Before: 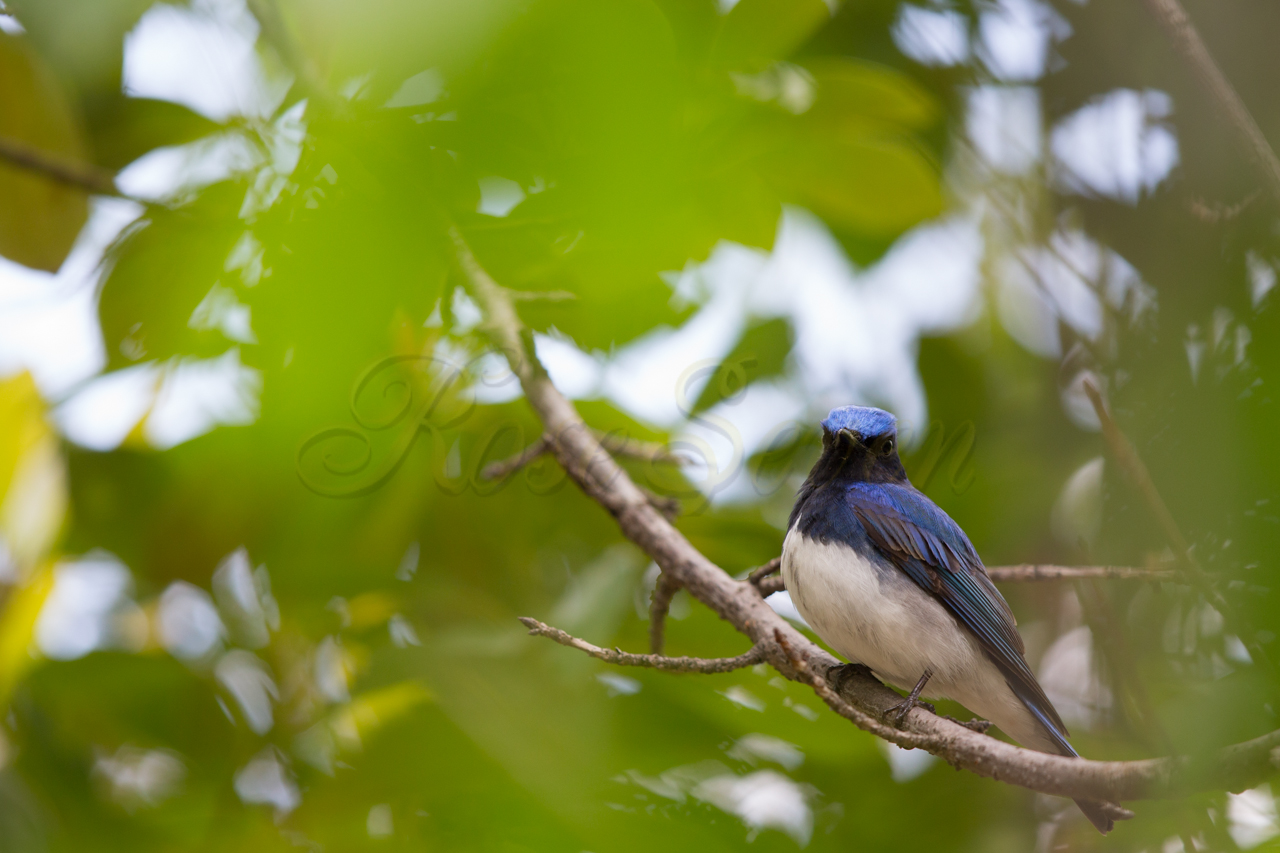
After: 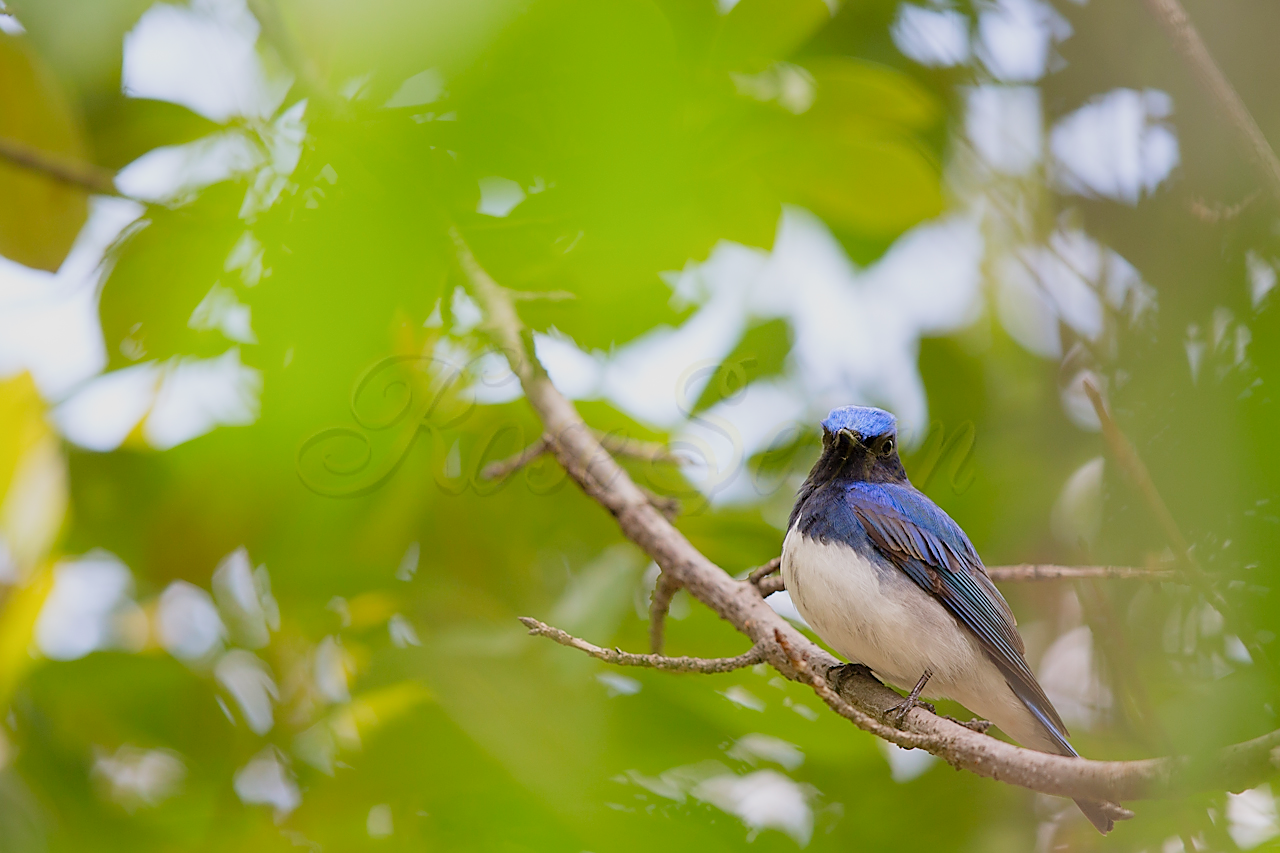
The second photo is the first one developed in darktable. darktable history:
levels: black 0.079%, levels [0, 0.43, 0.984]
sharpen: radius 1.375, amount 1.252, threshold 0.699
filmic rgb: black relative exposure -16 EV, white relative exposure 4.04 EV, threshold 3.04 EV, target black luminance 0%, hardness 7.62, latitude 72.69%, contrast 0.901, highlights saturation mix 10.95%, shadows ↔ highlights balance -0.384%, enable highlight reconstruction true
